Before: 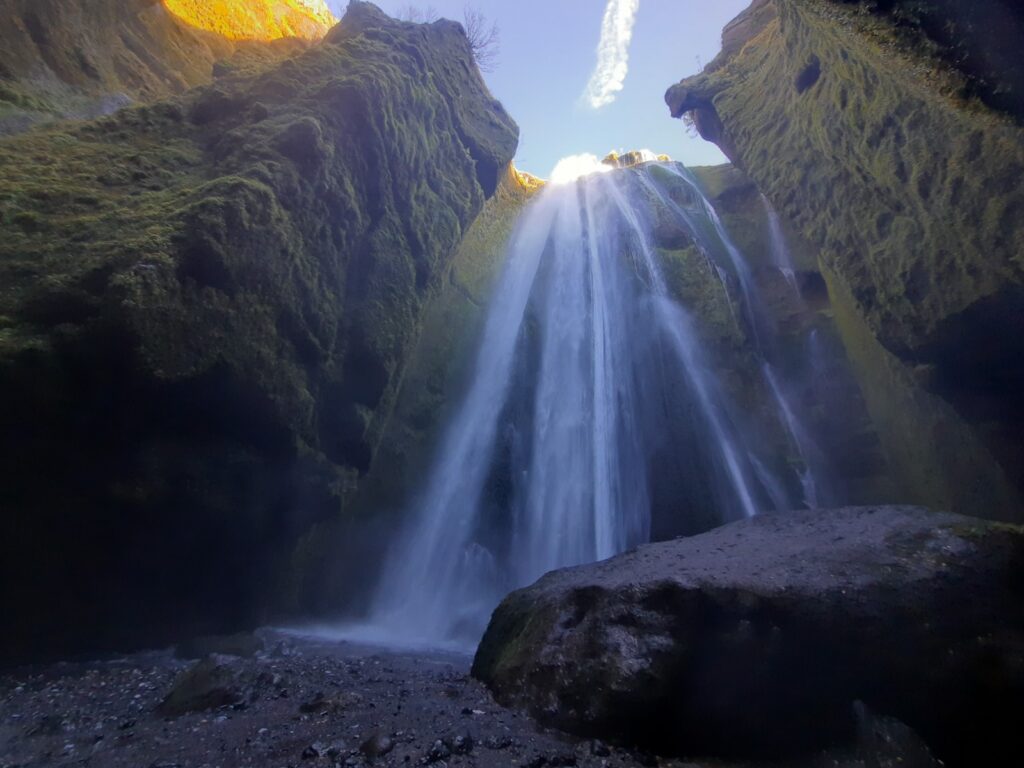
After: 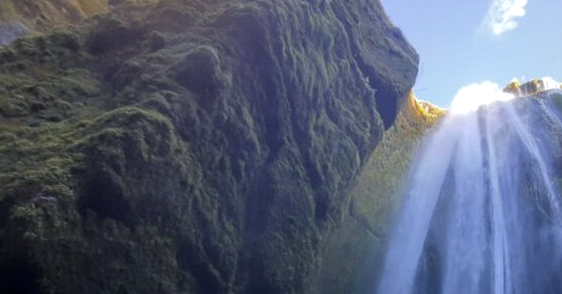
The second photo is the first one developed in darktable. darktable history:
white balance: red 0.976, blue 1.04
local contrast: on, module defaults
rotate and perspective: lens shift (vertical) 0.048, lens shift (horizontal) -0.024, automatic cropping off
crop: left 10.121%, top 10.631%, right 36.218%, bottom 51.526%
